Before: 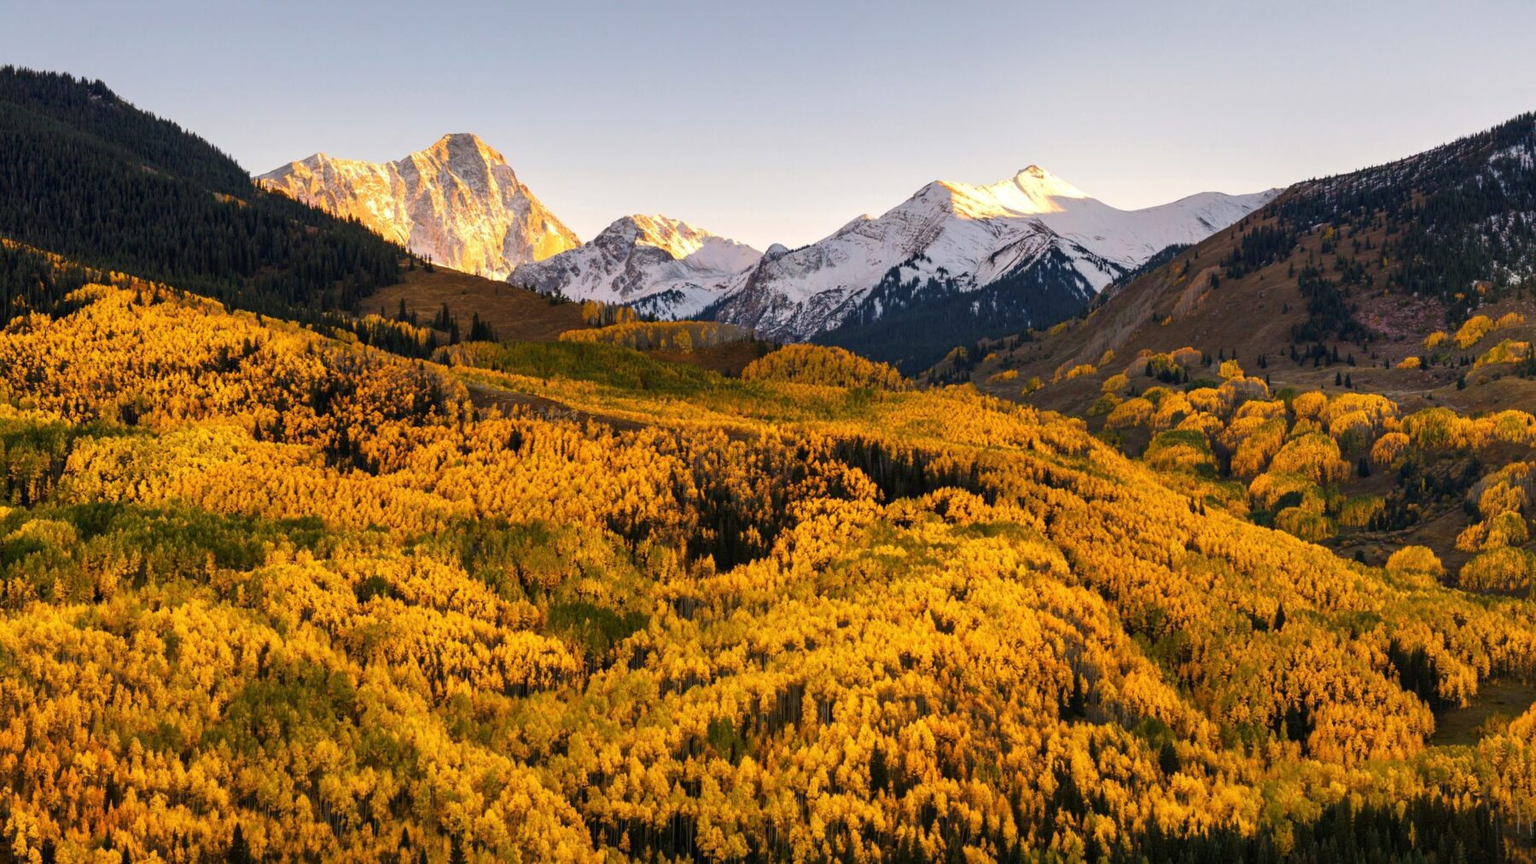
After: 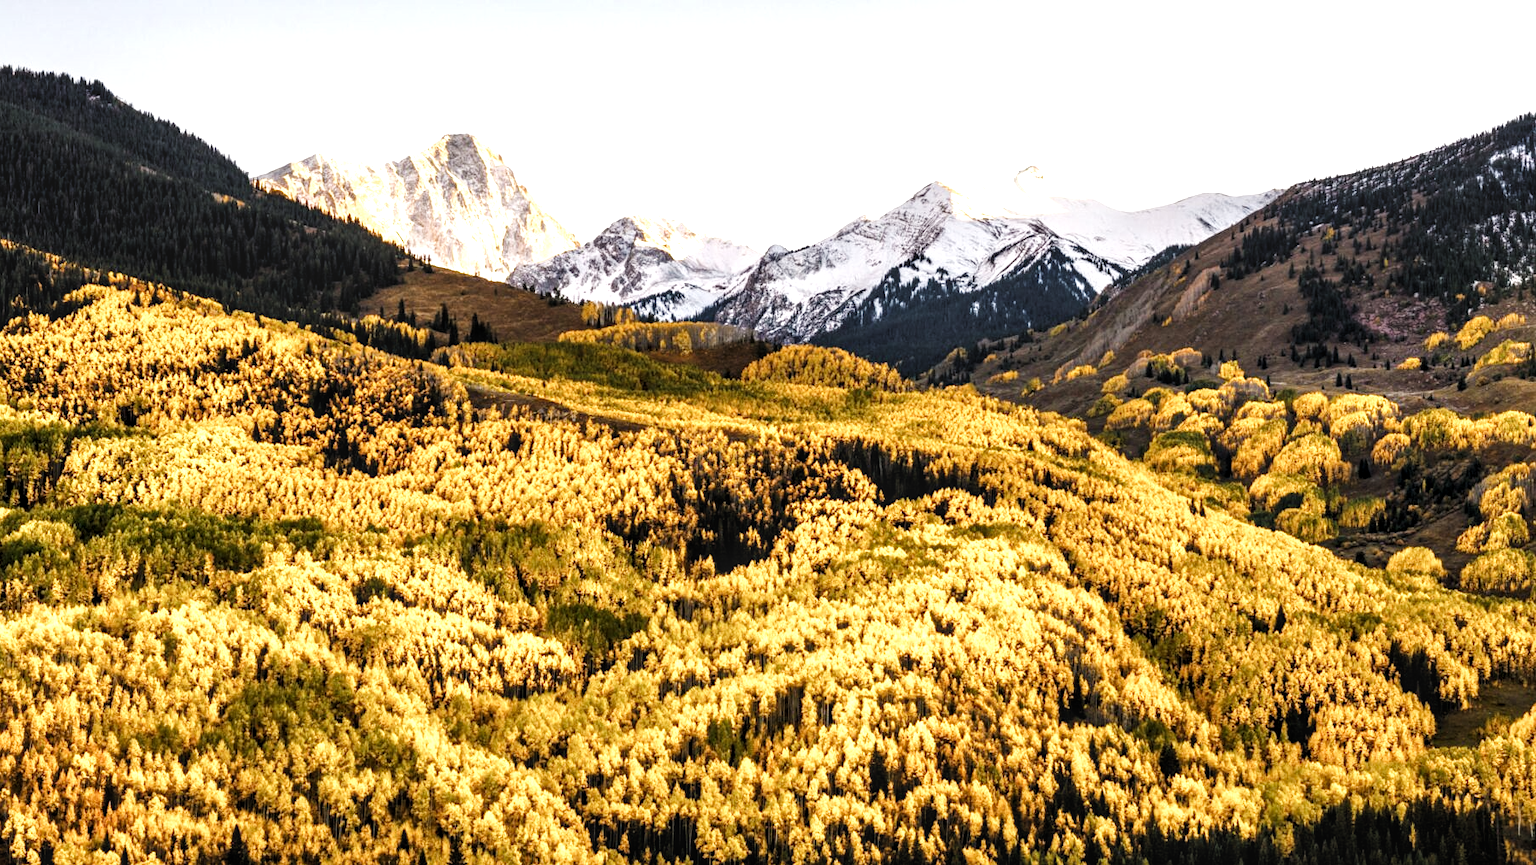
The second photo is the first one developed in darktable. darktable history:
crop: left 0.139%
exposure: black level correction 0, exposure 1.096 EV, compensate highlight preservation false
filmic rgb: black relative exposure -7.65 EV, white relative exposure 4.56 EV, hardness 3.61, add noise in highlights 0.001, preserve chrominance no, color science v3 (2019), use custom middle-gray values true, contrast in highlights soft
local contrast: on, module defaults
contrast brightness saturation: contrast -0.082, brightness -0.032, saturation -0.111
levels: levels [0.044, 0.475, 0.791]
